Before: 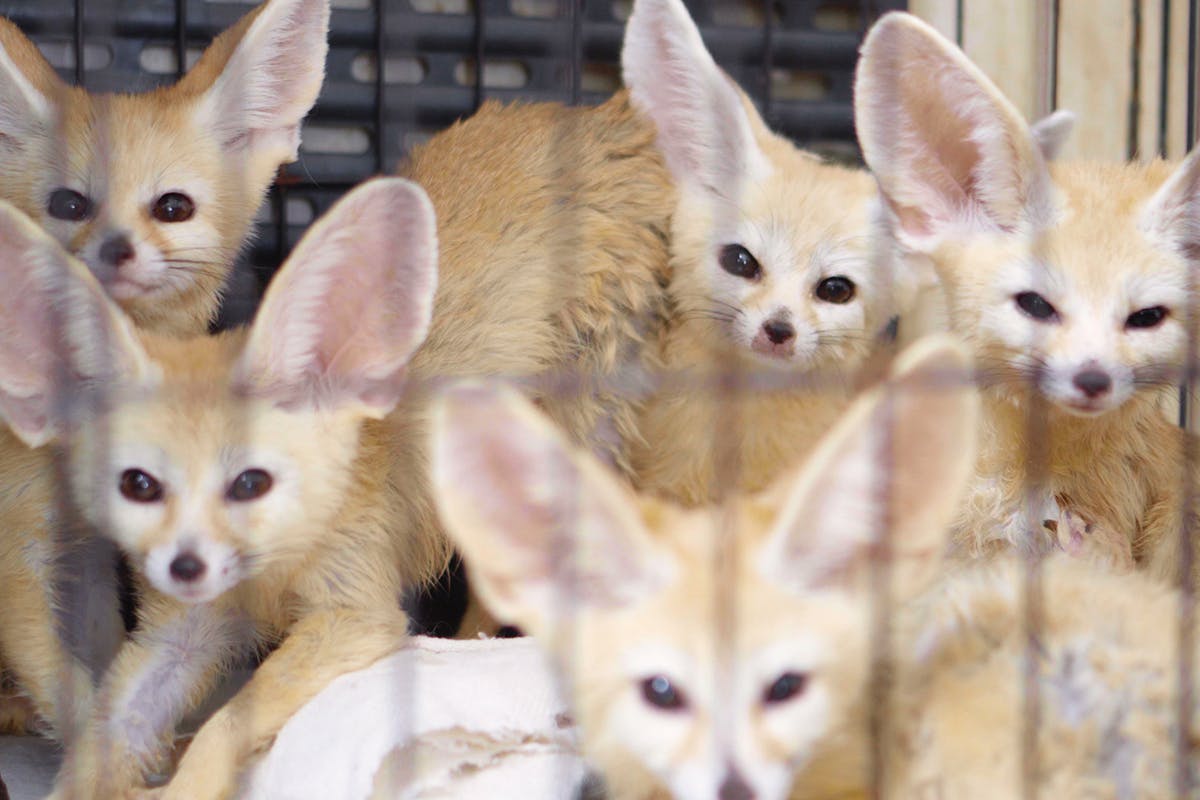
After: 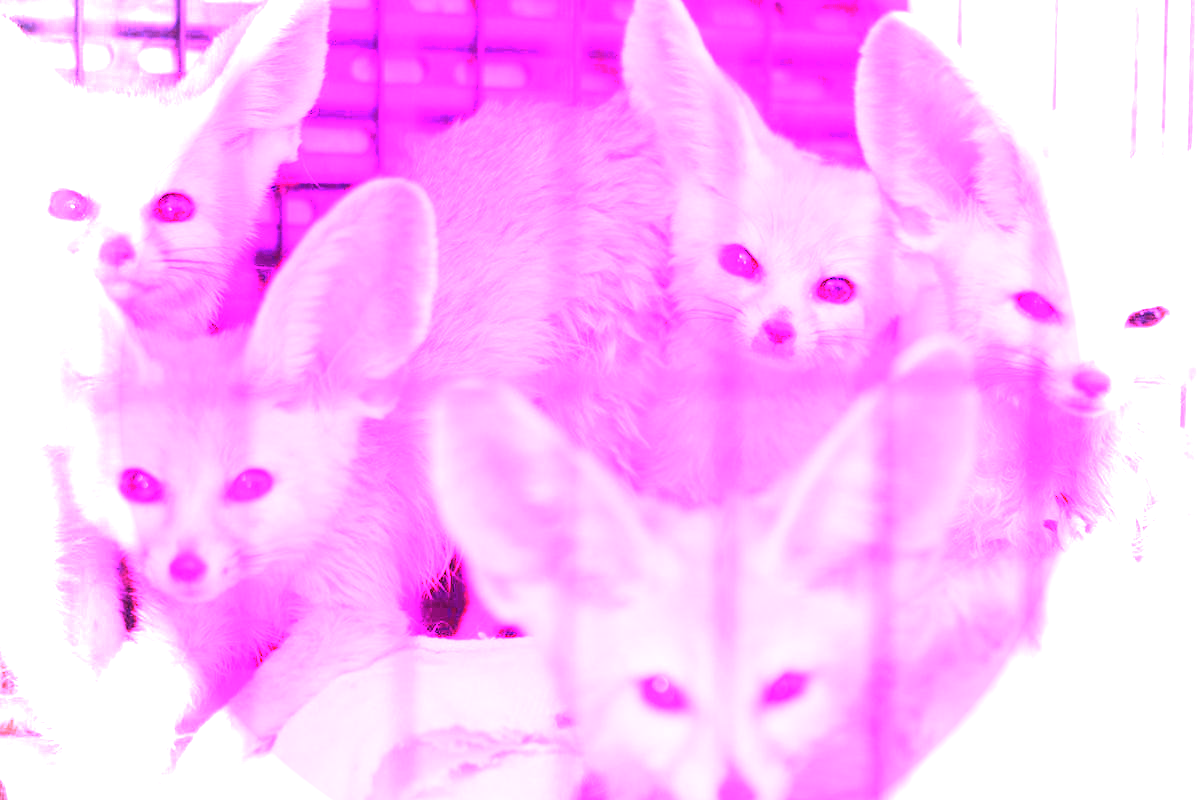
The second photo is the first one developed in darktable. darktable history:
vignetting: brightness -0.167
white balance: red 8, blue 8
